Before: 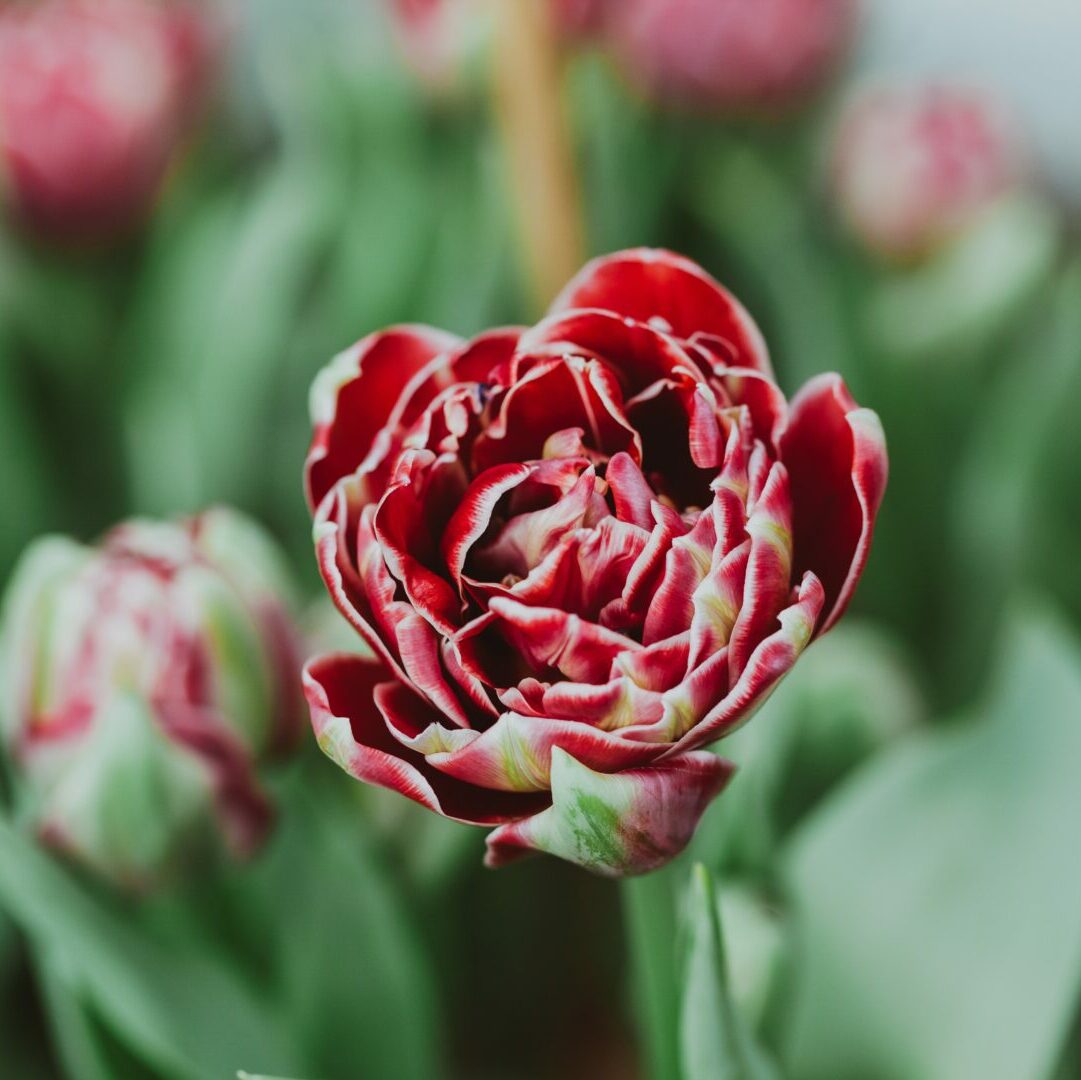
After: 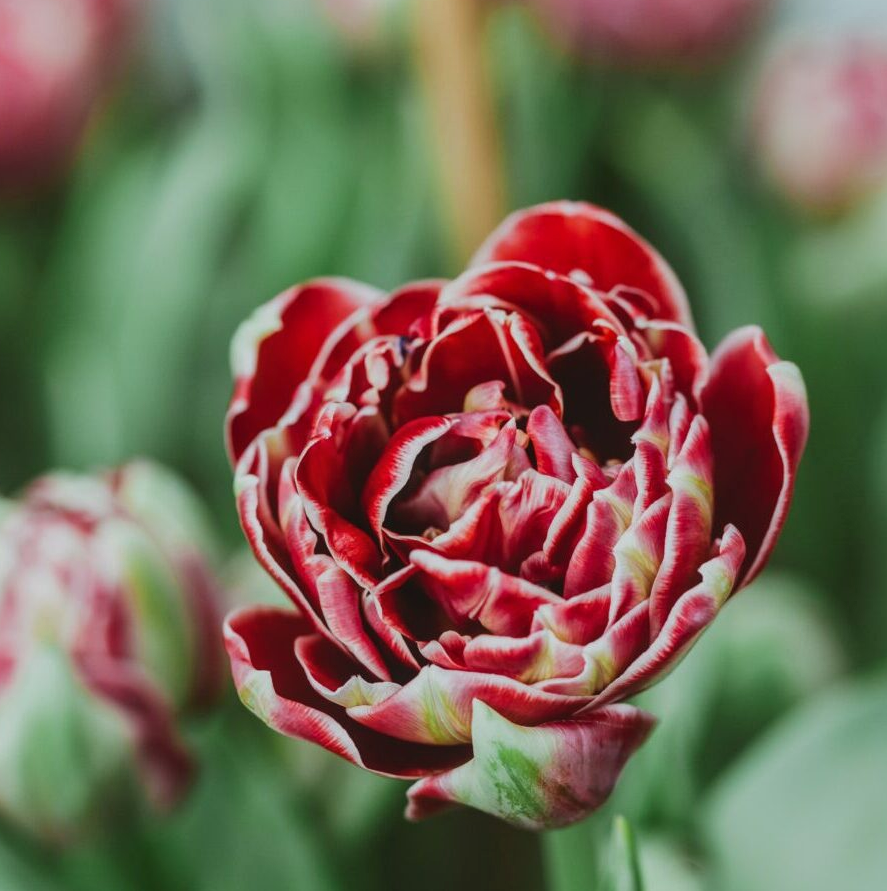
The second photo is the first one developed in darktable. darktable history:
local contrast: detail 109%
crop and rotate: left 7.314%, top 4.456%, right 10.588%, bottom 13.041%
